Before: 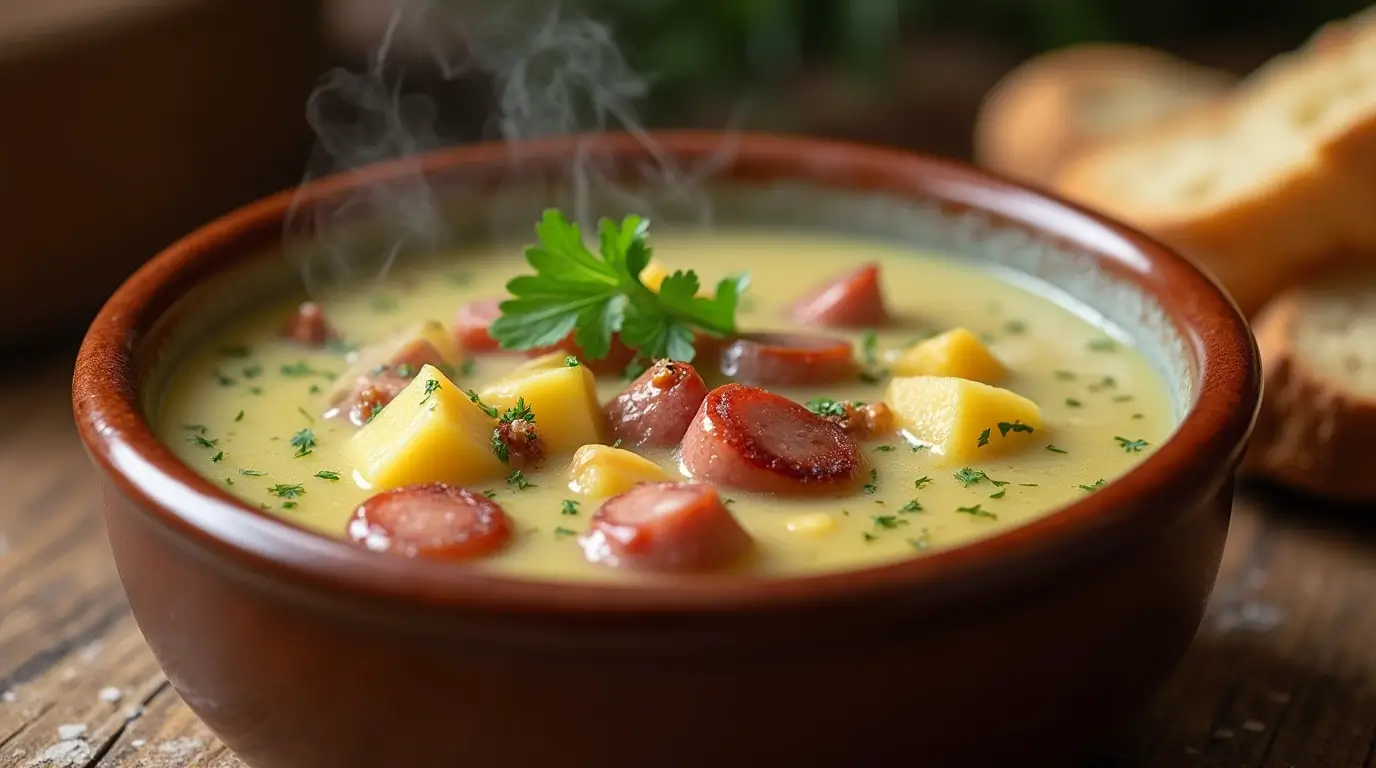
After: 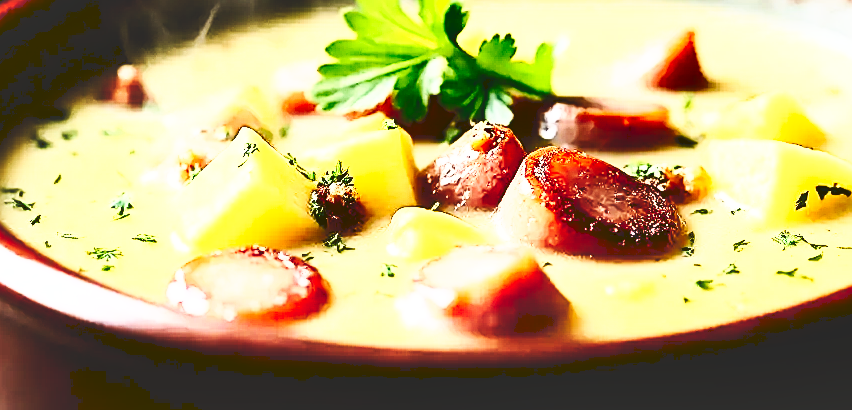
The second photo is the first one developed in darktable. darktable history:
tone curve: curves: ch0 [(0, 0) (0.003, 0.156) (0.011, 0.156) (0.025, 0.161) (0.044, 0.161) (0.069, 0.161) (0.1, 0.166) (0.136, 0.168) (0.177, 0.179) (0.224, 0.202) (0.277, 0.241) (0.335, 0.296) (0.399, 0.378) (0.468, 0.484) (0.543, 0.604) (0.623, 0.728) (0.709, 0.822) (0.801, 0.918) (0.898, 0.98) (1, 1)], preserve colors none
crop: left 13.254%, top 30.887%, right 24.784%, bottom 15.671%
sharpen: on, module defaults
contrast brightness saturation: contrast 0.617, brightness 0.333, saturation 0.147
shadows and highlights: highlights color adjustment 46.61%, low approximation 0.01, soften with gaussian
tone equalizer: -8 EV -0.743 EV, -7 EV -0.714 EV, -6 EV -0.581 EV, -5 EV -0.383 EV, -3 EV 0.4 EV, -2 EV 0.6 EV, -1 EV 0.684 EV, +0 EV 0.724 EV, mask exposure compensation -0.499 EV
